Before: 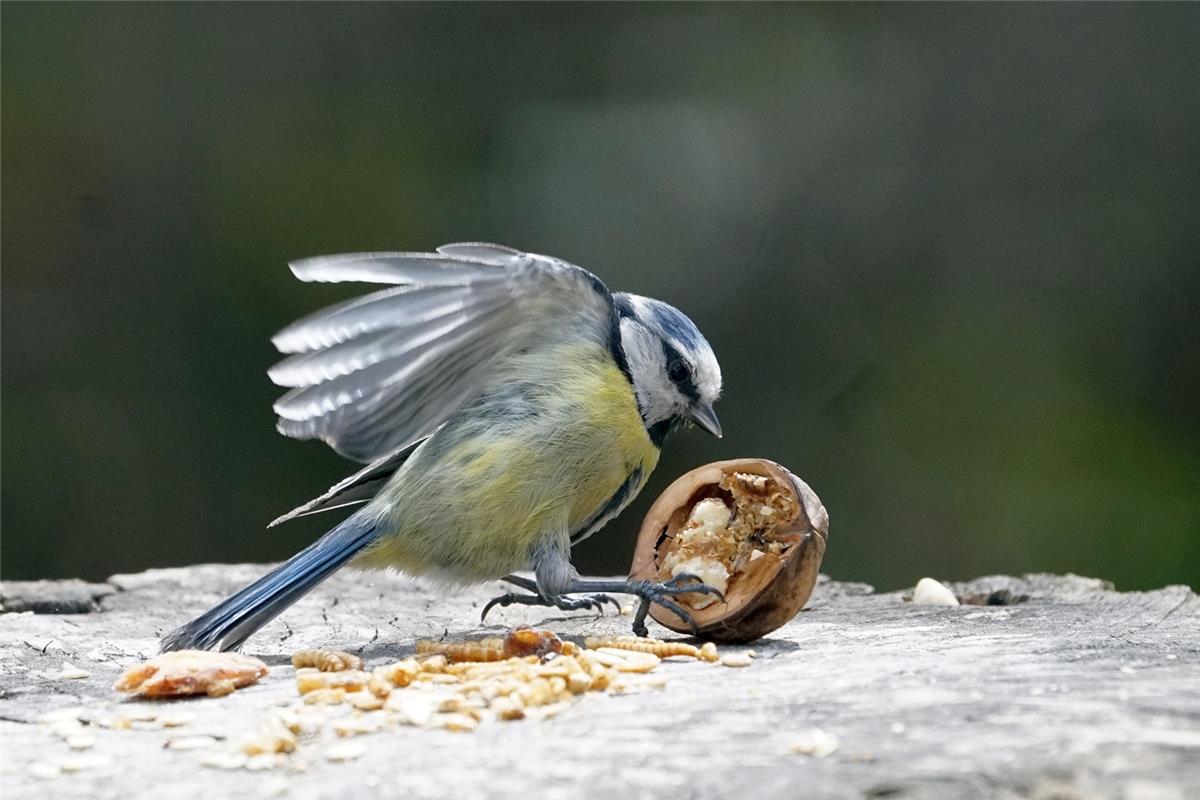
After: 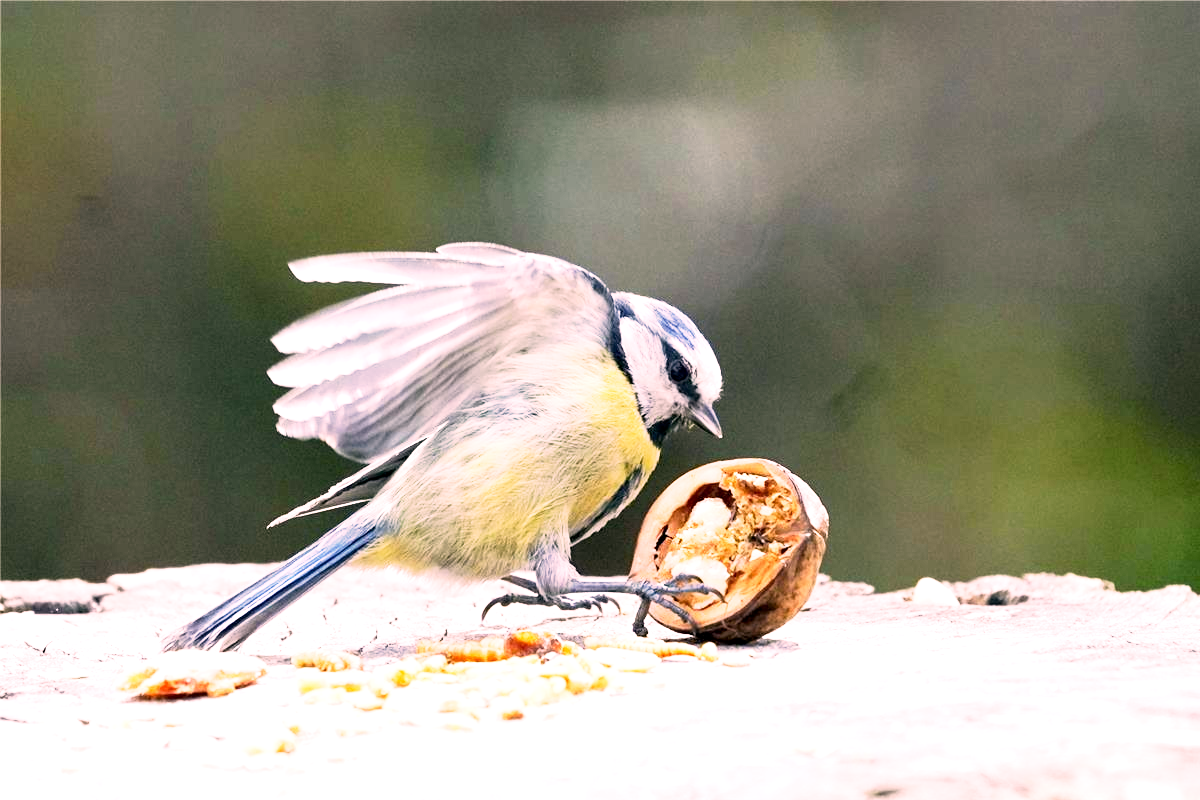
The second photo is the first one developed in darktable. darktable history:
color correction: highlights a* 14.64, highlights b* 4.84
exposure: black level correction 0.001, exposure 1.118 EV, compensate highlight preservation false
base curve: curves: ch0 [(0, 0) (0.005, 0.002) (0.193, 0.295) (0.399, 0.664) (0.75, 0.928) (1, 1)], preserve colors none
